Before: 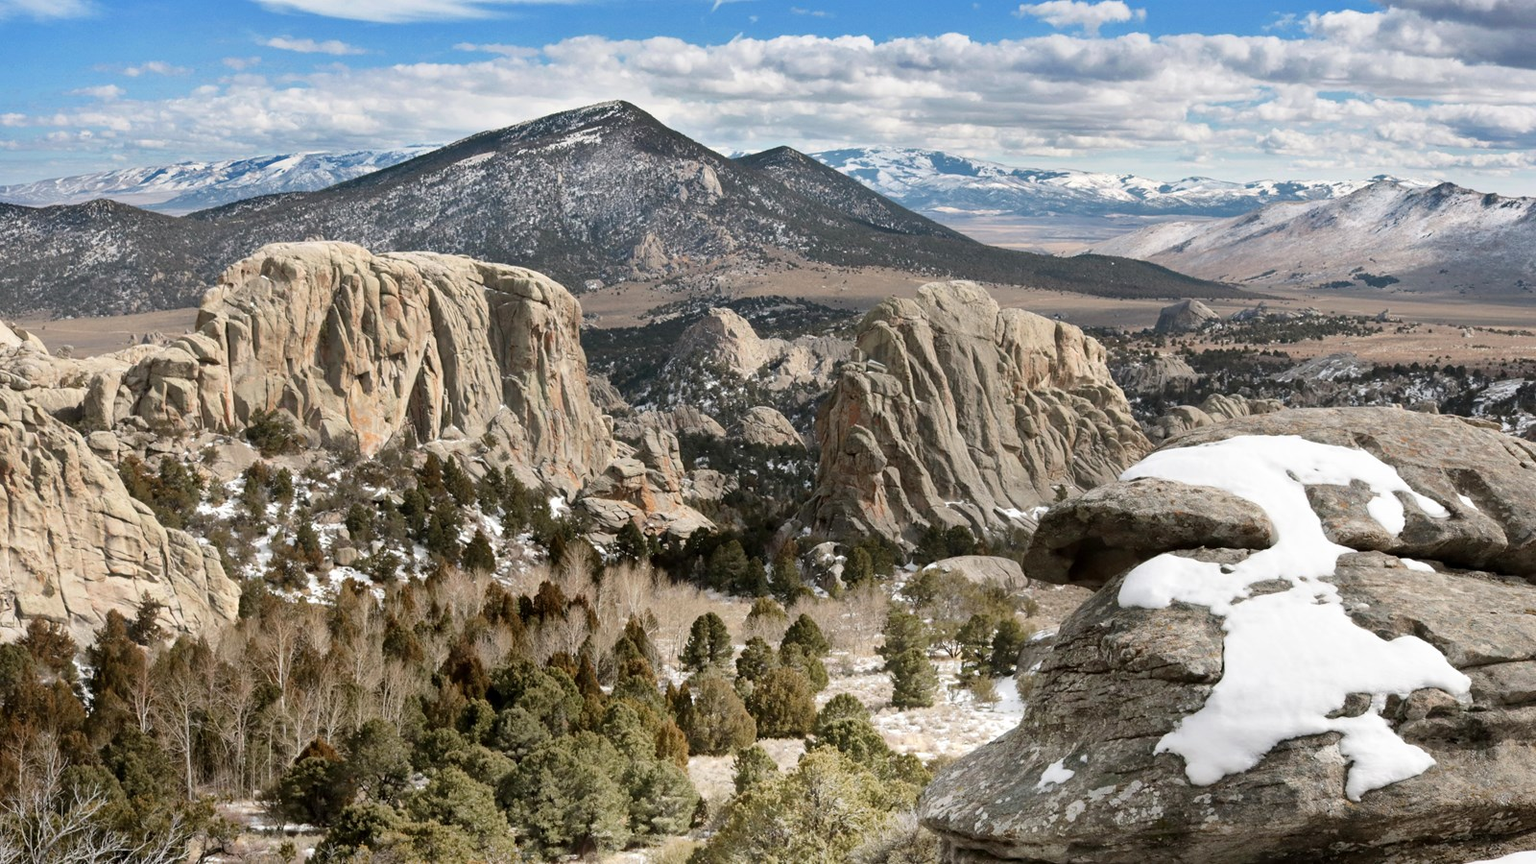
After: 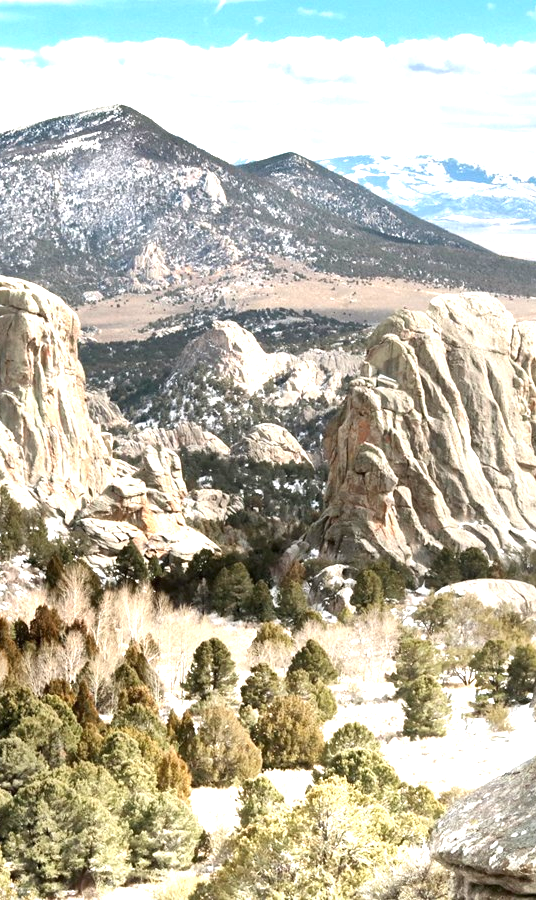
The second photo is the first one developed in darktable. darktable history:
exposure: black level correction 0, exposure 1.459 EV, compensate exposure bias true, compensate highlight preservation false
crop: left 32.917%, right 33.562%
contrast brightness saturation: saturation -0.048
